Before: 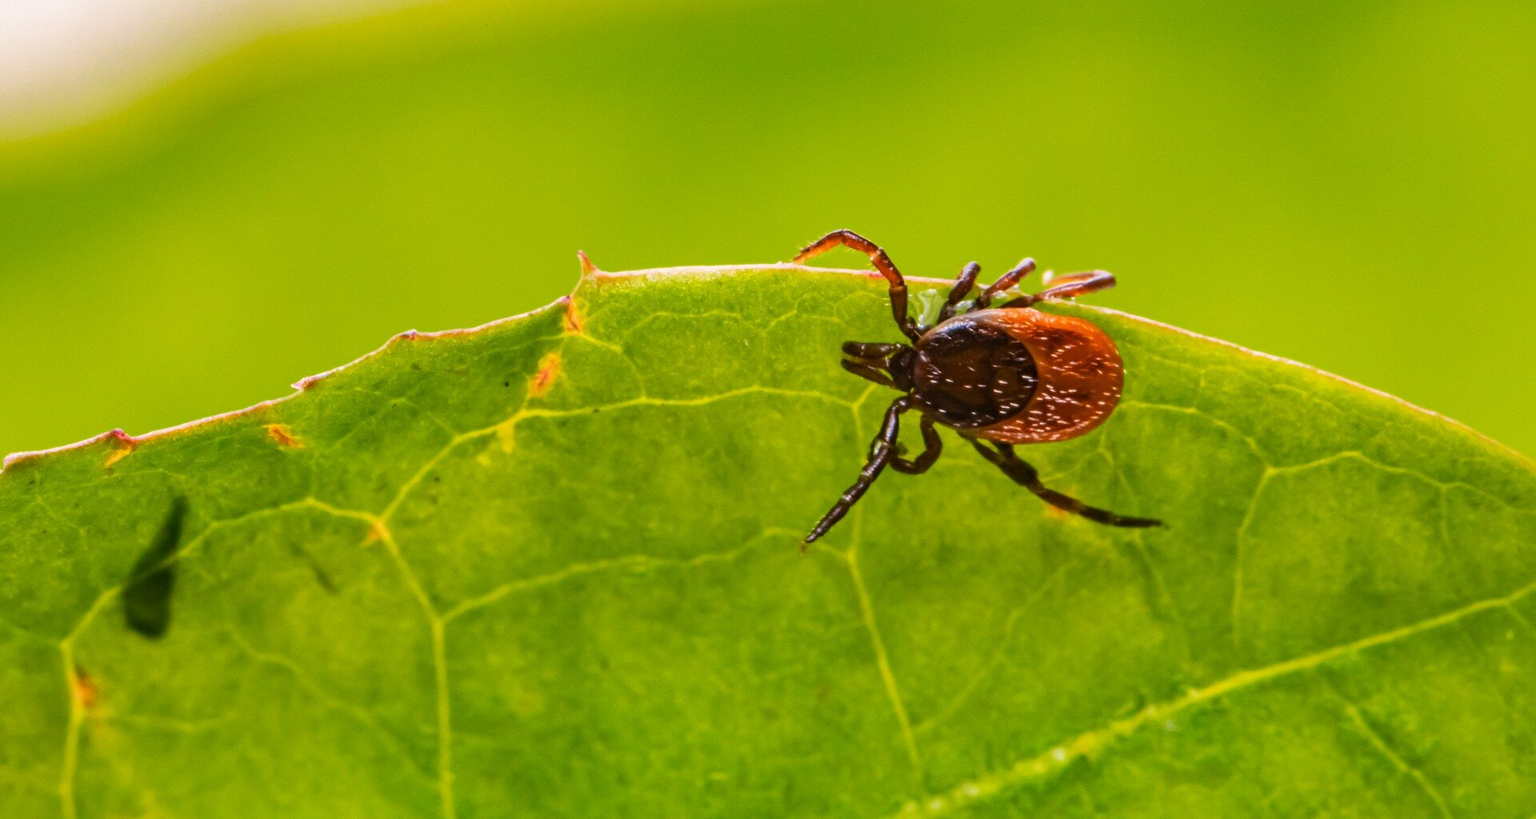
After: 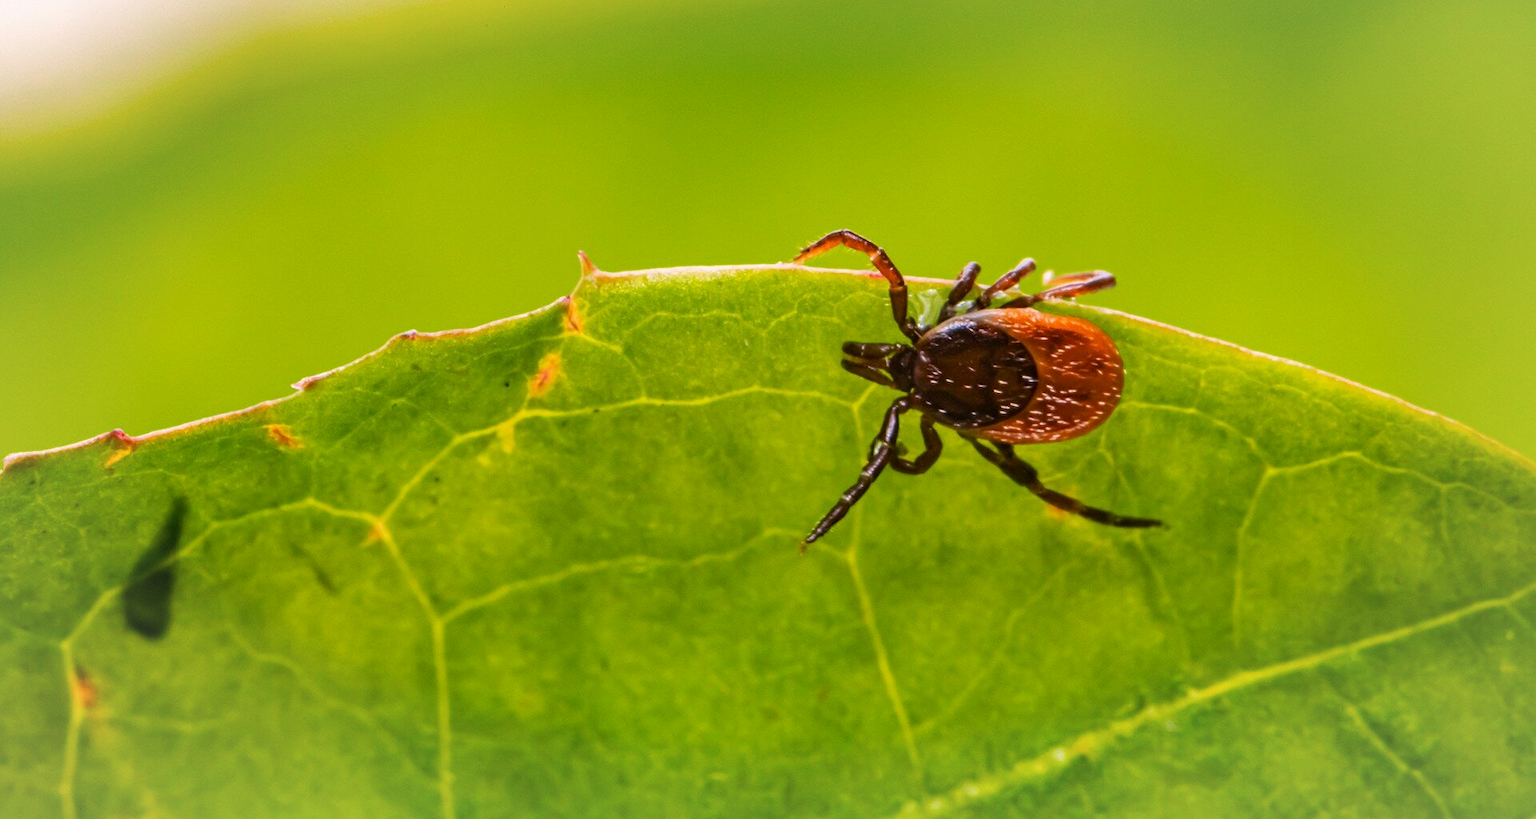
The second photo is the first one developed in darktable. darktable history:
exposure: black level correction 0.001, compensate highlight preservation false
vignetting: fall-off radius 69%, brightness 0.052, saturation 0.001, automatic ratio true
